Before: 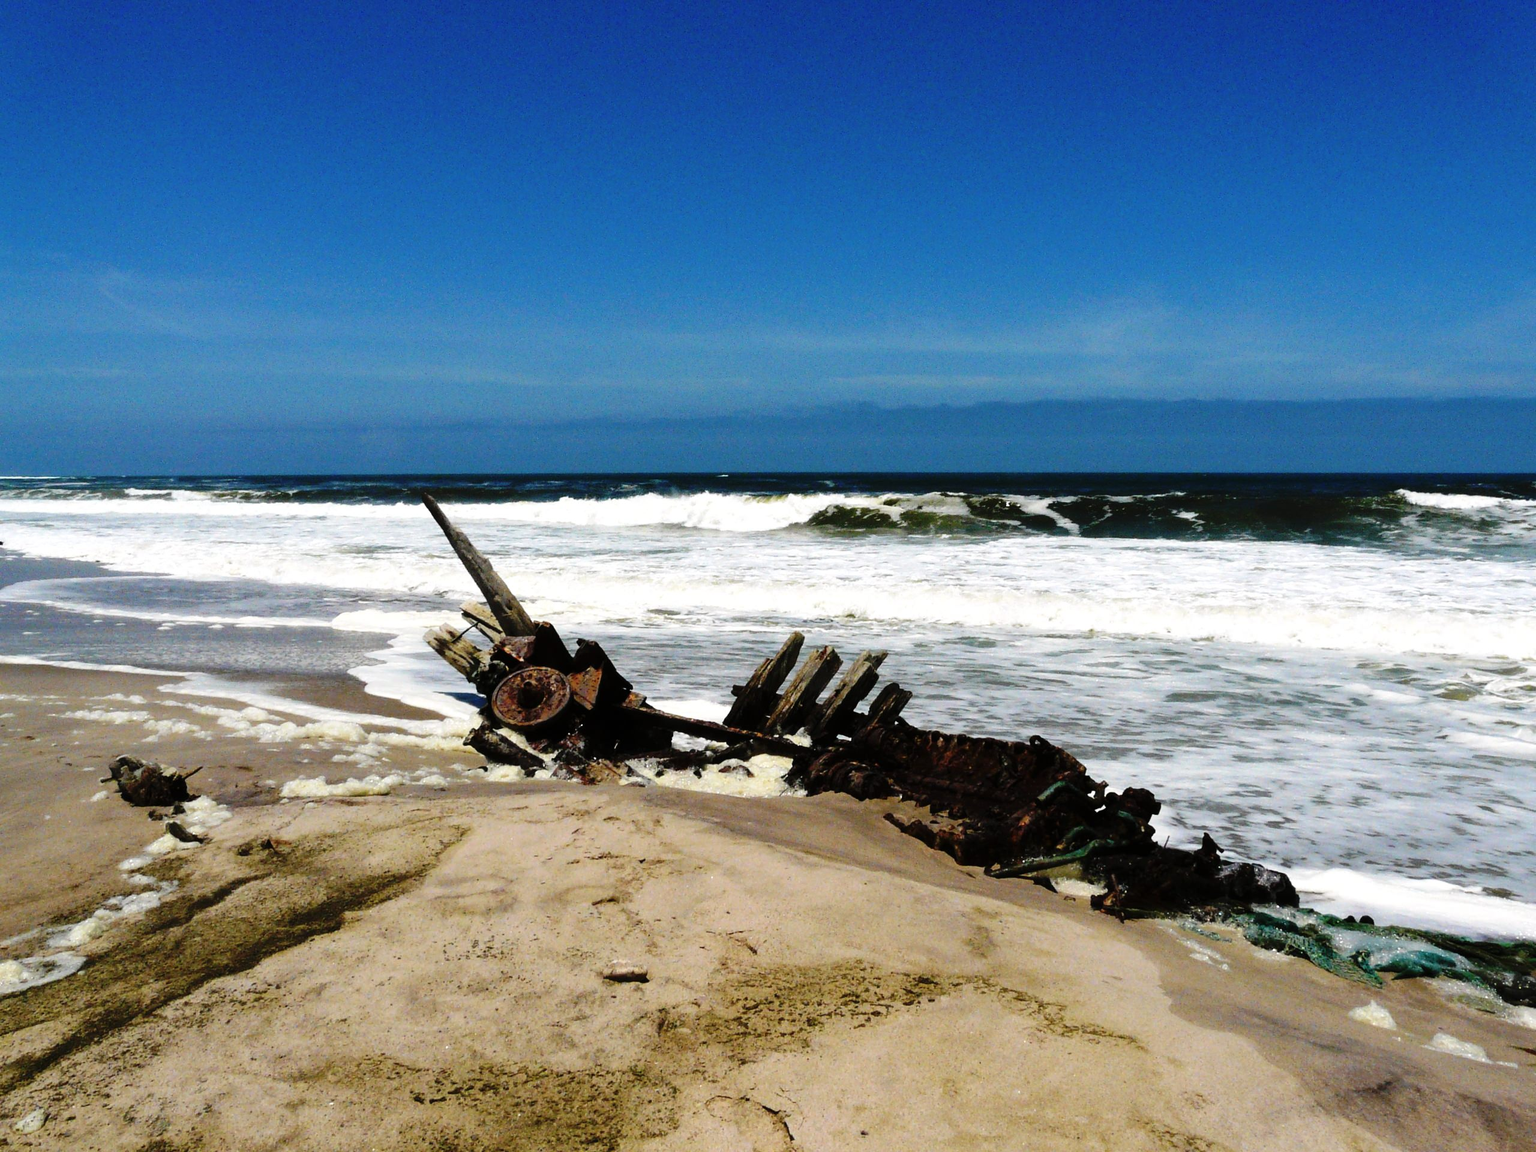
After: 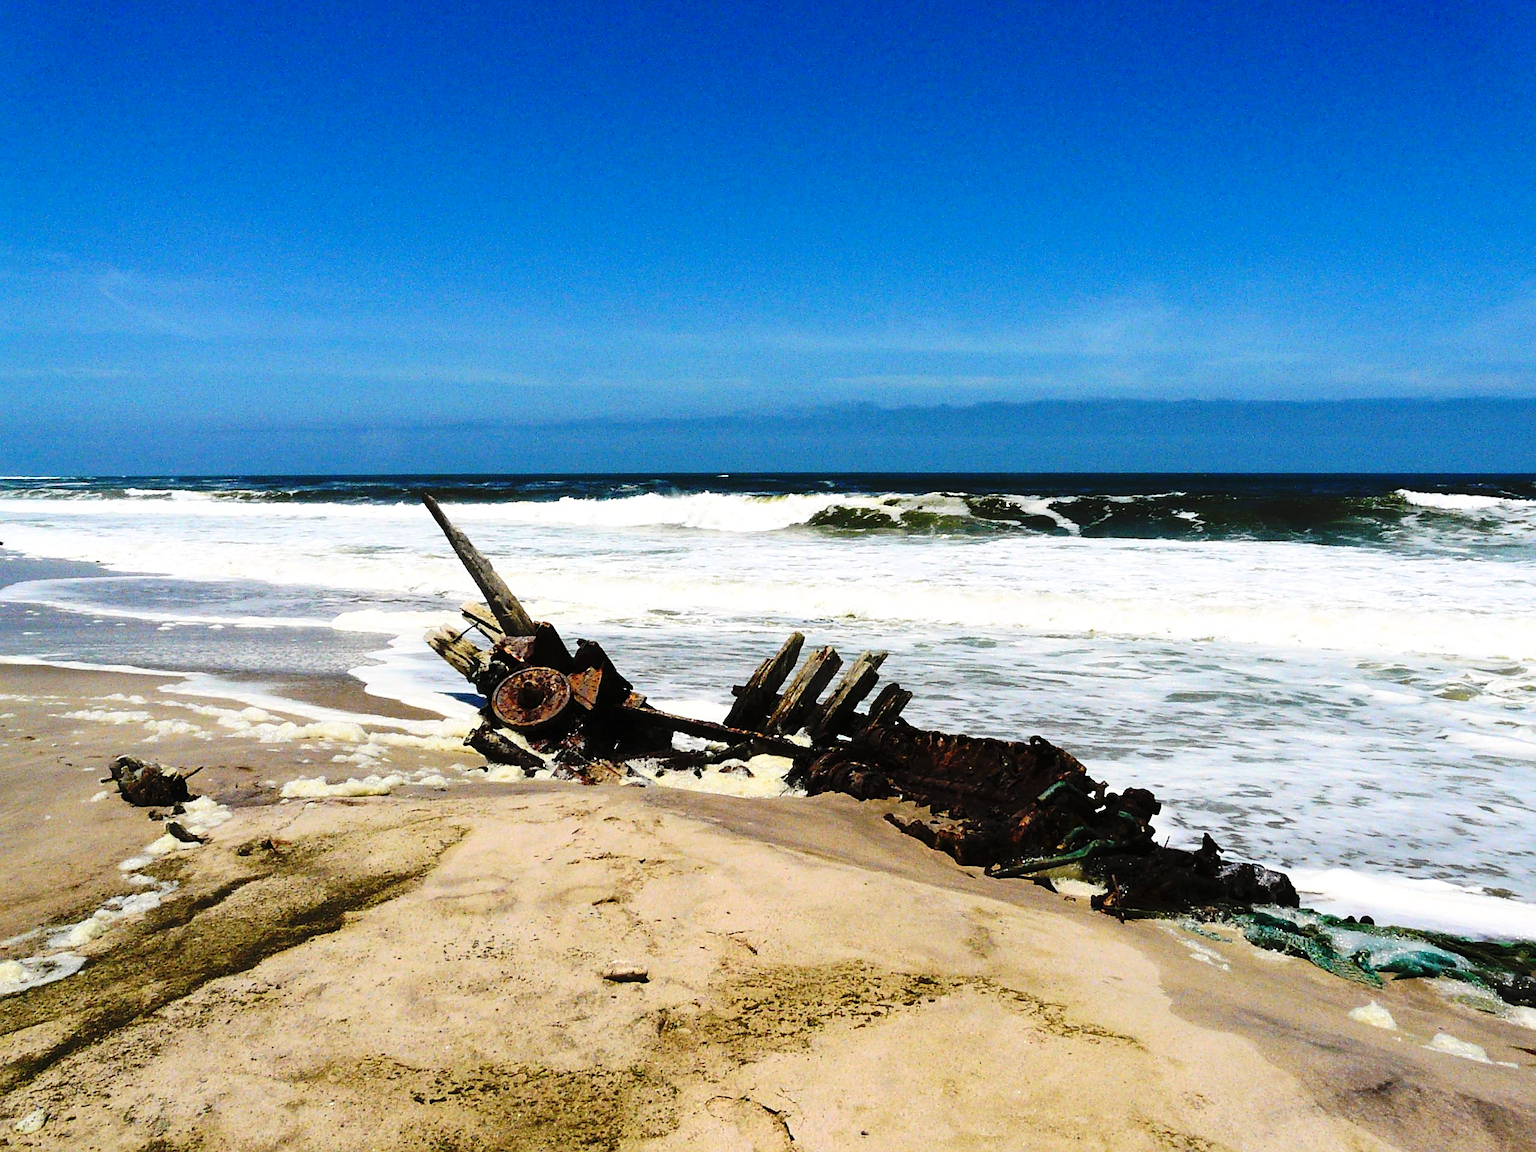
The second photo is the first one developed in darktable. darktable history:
sharpen: on, module defaults
contrast brightness saturation: contrast 0.197, brightness 0.162, saturation 0.215
